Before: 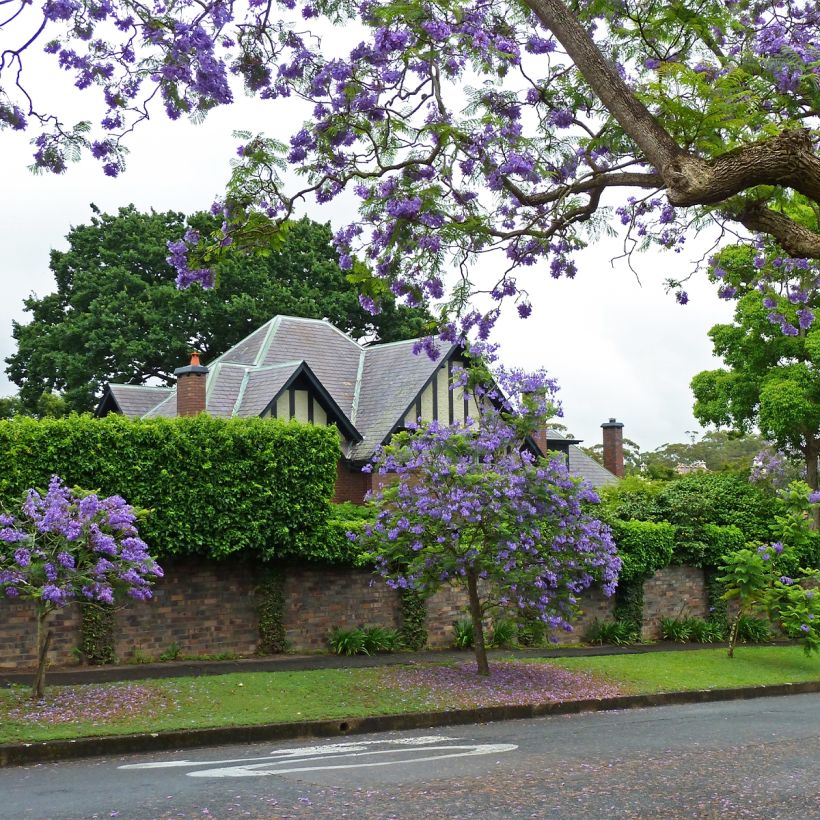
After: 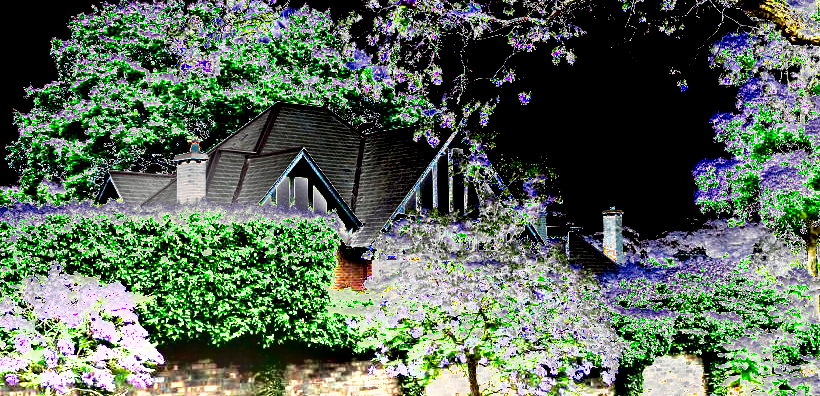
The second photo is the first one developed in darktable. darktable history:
crop and rotate: top 26.056%, bottom 25.543%
shadows and highlights: soften with gaussian
exposure: black level correction 0, exposure 4 EV, compensate exposure bias true, compensate highlight preservation false
